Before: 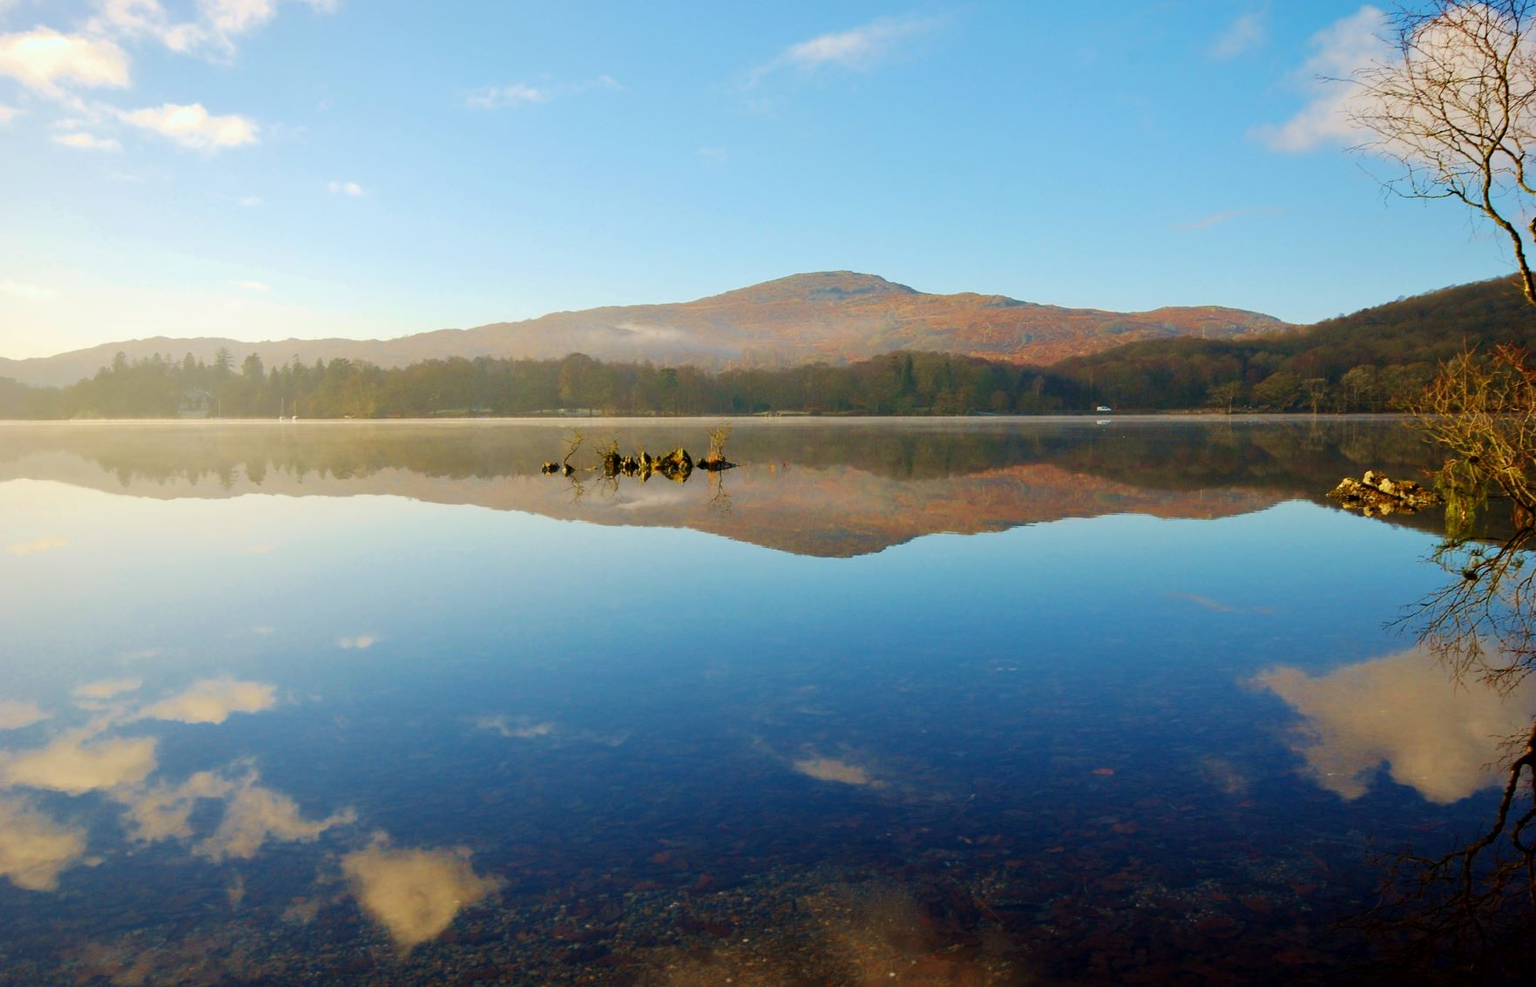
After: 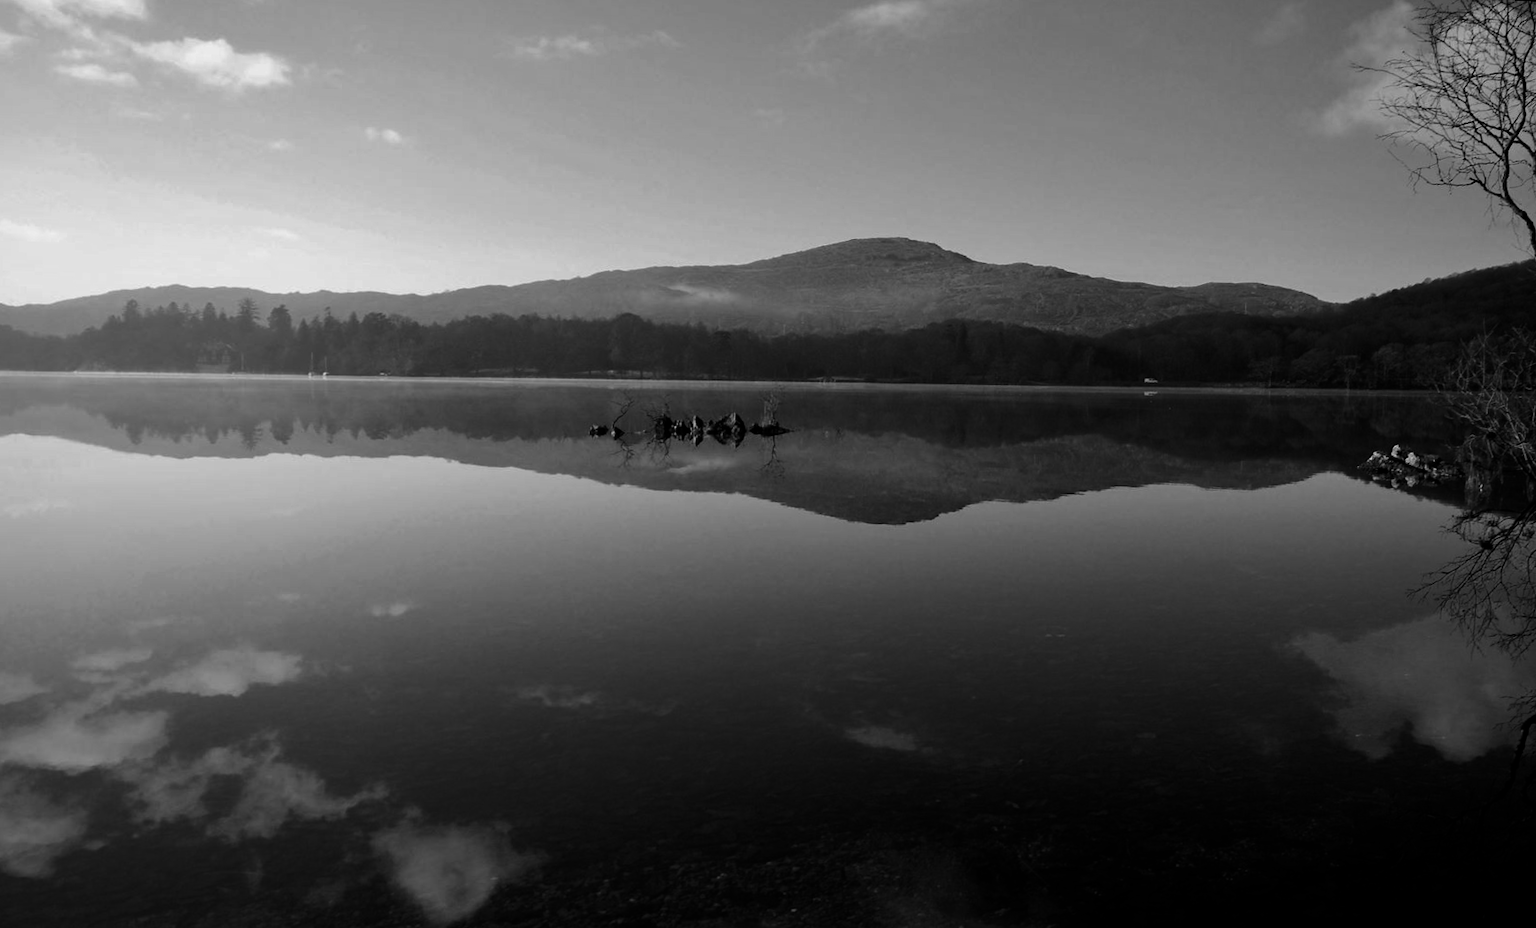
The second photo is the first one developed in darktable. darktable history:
contrast brightness saturation: contrast -0.03, brightness -0.59, saturation -1
rotate and perspective: rotation 0.679°, lens shift (horizontal) 0.136, crop left 0.009, crop right 0.991, crop top 0.078, crop bottom 0.95
